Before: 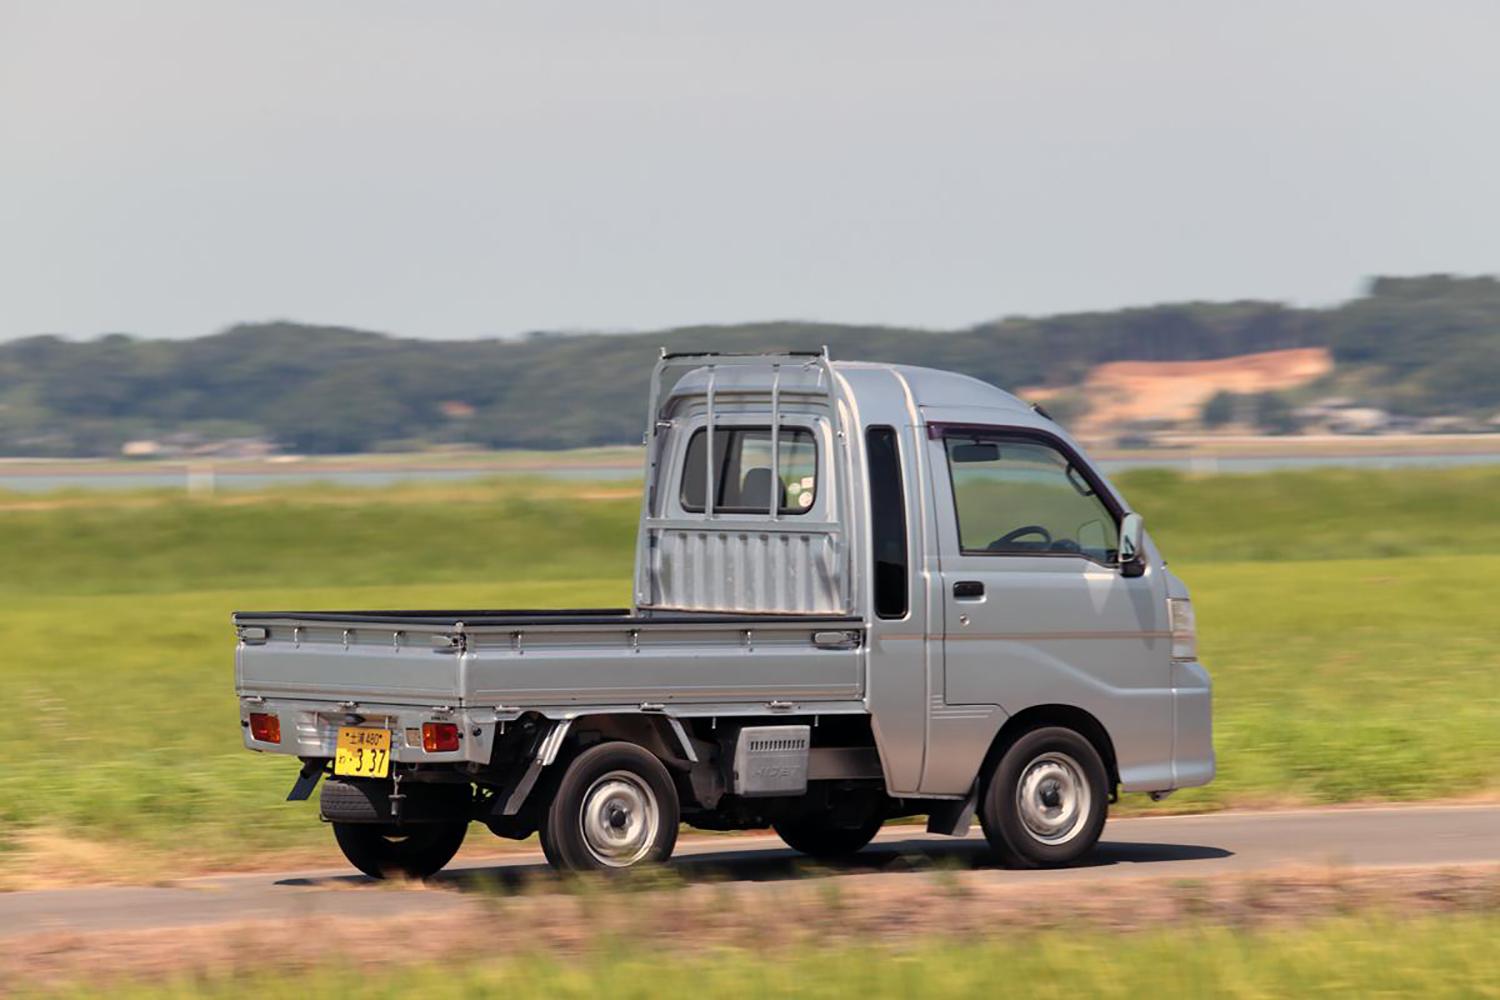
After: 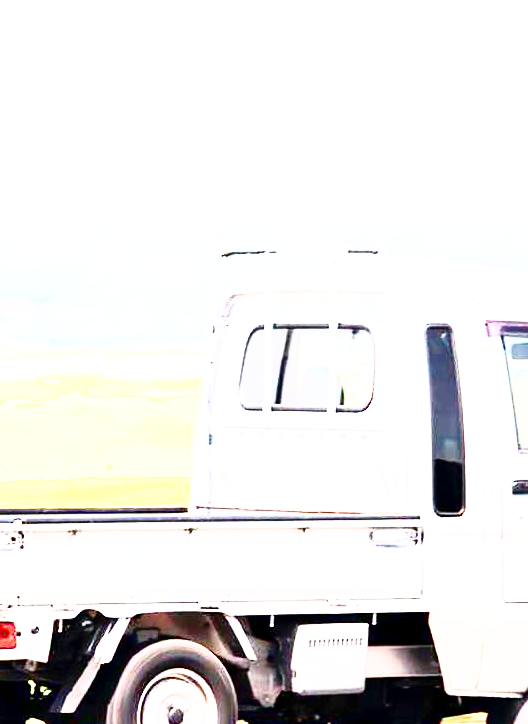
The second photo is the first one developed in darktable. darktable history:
base curve: curves: ch0 [(0, 0) (0.028, 0.03) (0.121, 0.232) (0.46, 0.748) (0.859, 0.968) (1, 1)], preserve colors none
shadows and highlights: shadows -62.32, white point adjustment -5.22, highlights 61.59
crop and rotate: left 29.476%, top 10.214%, right 35.32%, bottom 17.333%
exposure: black level correction 0.001, exposure 2.607 EV, compensate exposure bias true, compensate highlight preservation false
